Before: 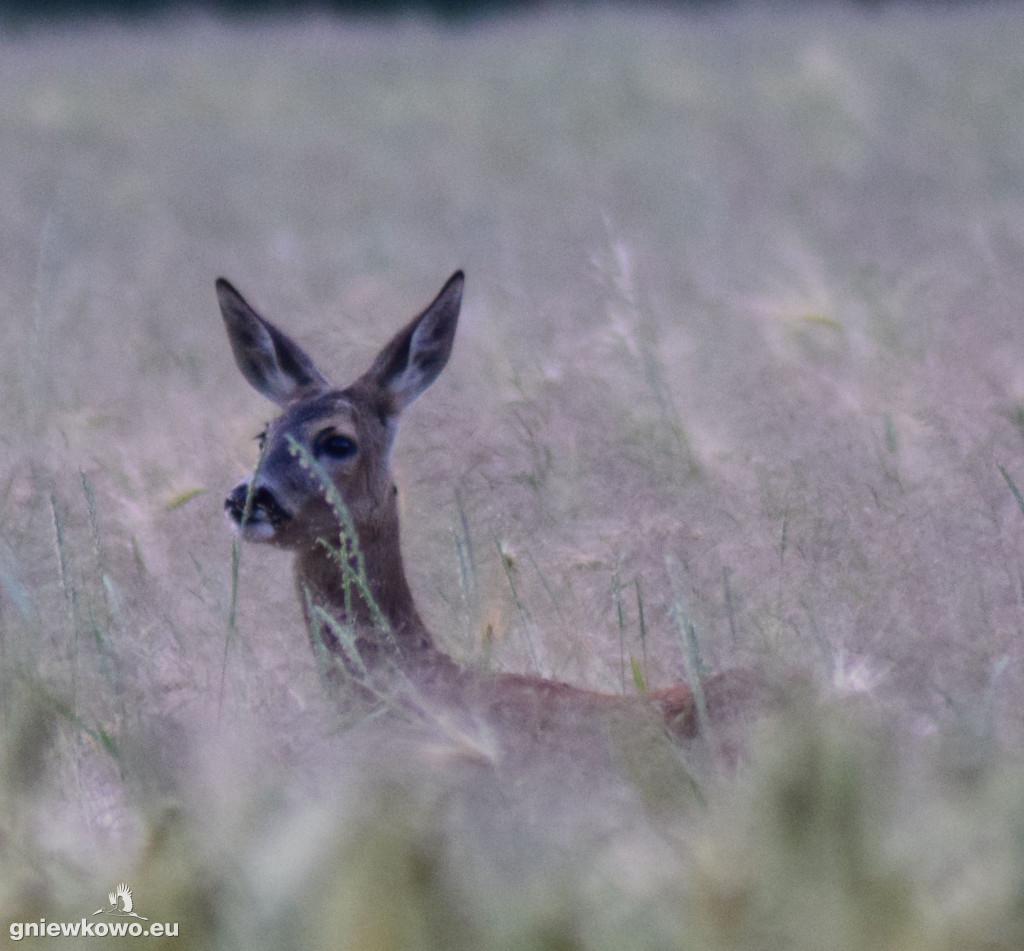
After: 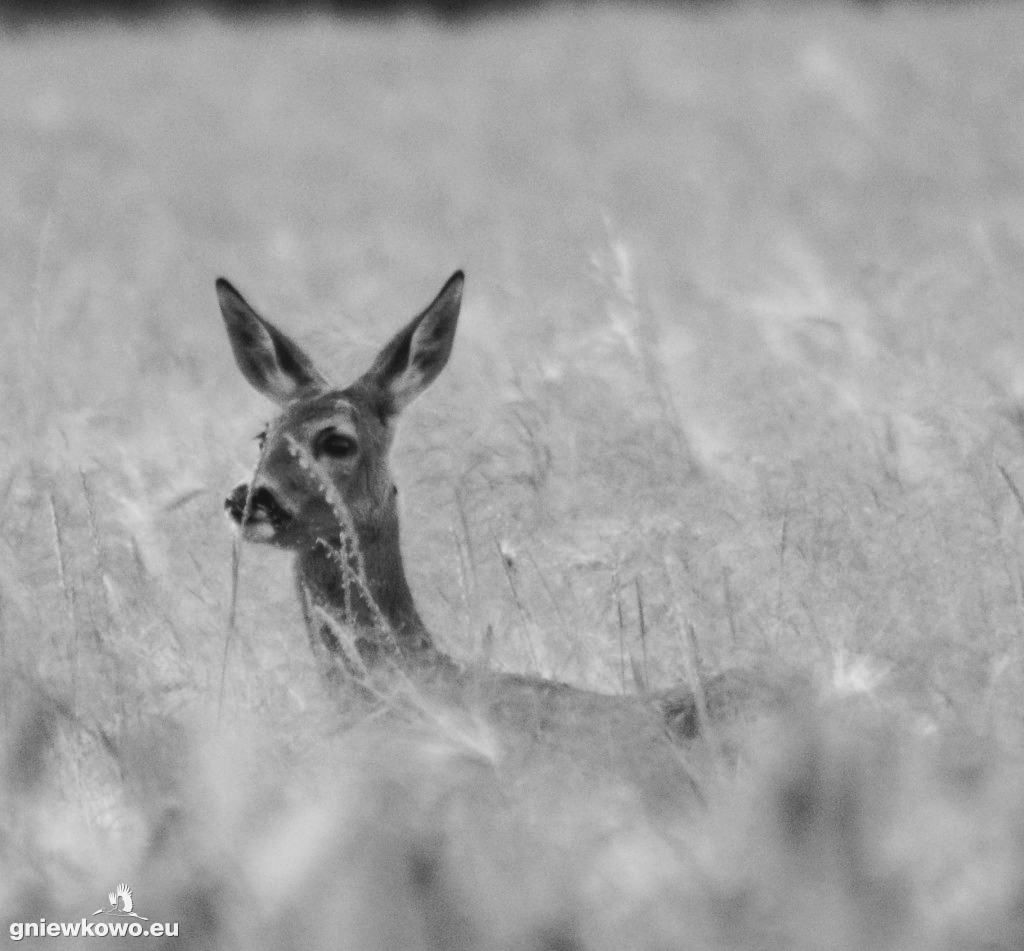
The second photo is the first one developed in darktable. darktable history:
tone curve: curves: ch0 [(0, 0) (0.003, 0.047) (0.011, 0.051) (0.025, 0.051) (0.044, 0.057) (0.069, 0.068) (0.1, 0.076) (0.136, 0.108) (0.177, 0.166) (0.224, 0.229) (0.277, 0.299) (0.335, 0.364) (0.399, 0.46) (0.468, 0.553) (0.543, 0.639) (0.623, 0.724) (0.709, 0.808) (0.801, 0.886) (0.898, 0.954) (1, 1)], preserve colors none
color look up table: target L [90.24, 89.53, 81.33, 86.7, 76.98, 71.84, 64.74, 52.8, 47.24, 42.92, 36.57, 26.21, 0.548, 200.28, 101.02, 77.34, 72.21, 68.87, 64.74, 62.97, 64.74, 59.79, 53.98, 53.09, 41.55, 31.03, 31.46, 16.11, 93.05, 90.24, 85.63, 69.61, 80.97, 82.41, 78.79, 60.17, 65.49, 84.2, 47.24, 40.73, 55.54, 40.11, 18, 5.464, 89.53, 92.35, 83.84, 71.47, 44], target a [-0.001, -0.001, 0, -0.003, 0 ×5, 0.001, 0.001, 0.001, 0, 0, 0, -0.001, 0, 0, 0, 0.001, 0, 0, 0, 0.001, 0 ×4, -0.003, -0.001, 0, 0, -0.002, -0.002, 0 ×5, 0.001, 0, 0.001, 0, 0, -0.001, -0.003, -0.002, 0, 0], target b [0.002, 0.024, 0.002, 0.025, 0.002 ×4, -0.003 ×4, 0, 0, -0.001, 0.003, 0.002, 0.002, 0.002, -0.004, 0.002, 0.002, -0.002, -0.002, 0.001, 0, 0, -0.003, 0.025, 0.002, 0.002, 0.002, 0.024, 0.024, 0.002 ×4, -0.003, -0.005, 0.002, -0.005, -0.003, 0.004, 0.024, 0.025, 0.024, 0.002, -0.003], num patches 49
